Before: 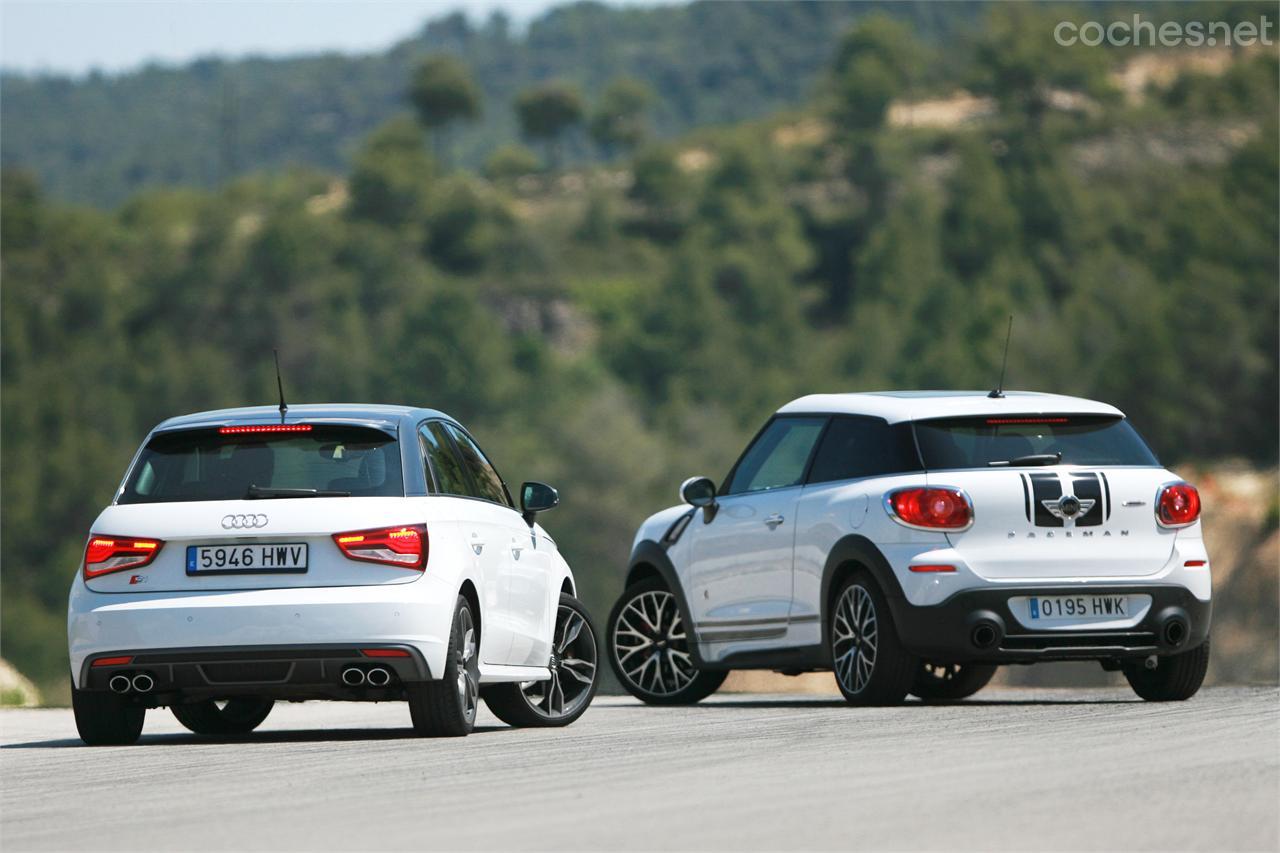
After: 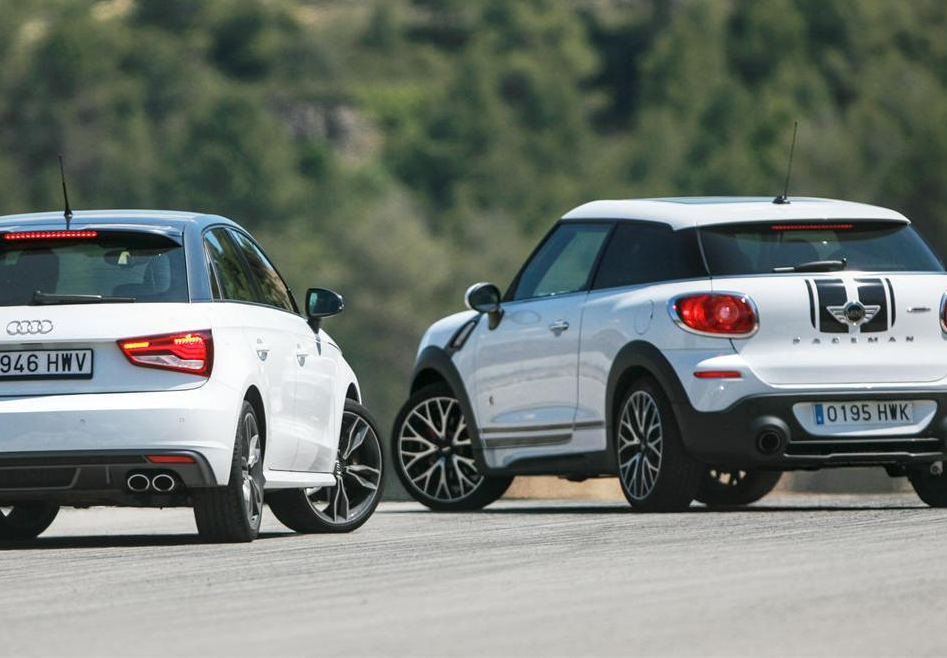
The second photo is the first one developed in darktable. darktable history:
local contrast: on, module defaults
crop: left 16.837%, top 22.776%, right 9.138%
